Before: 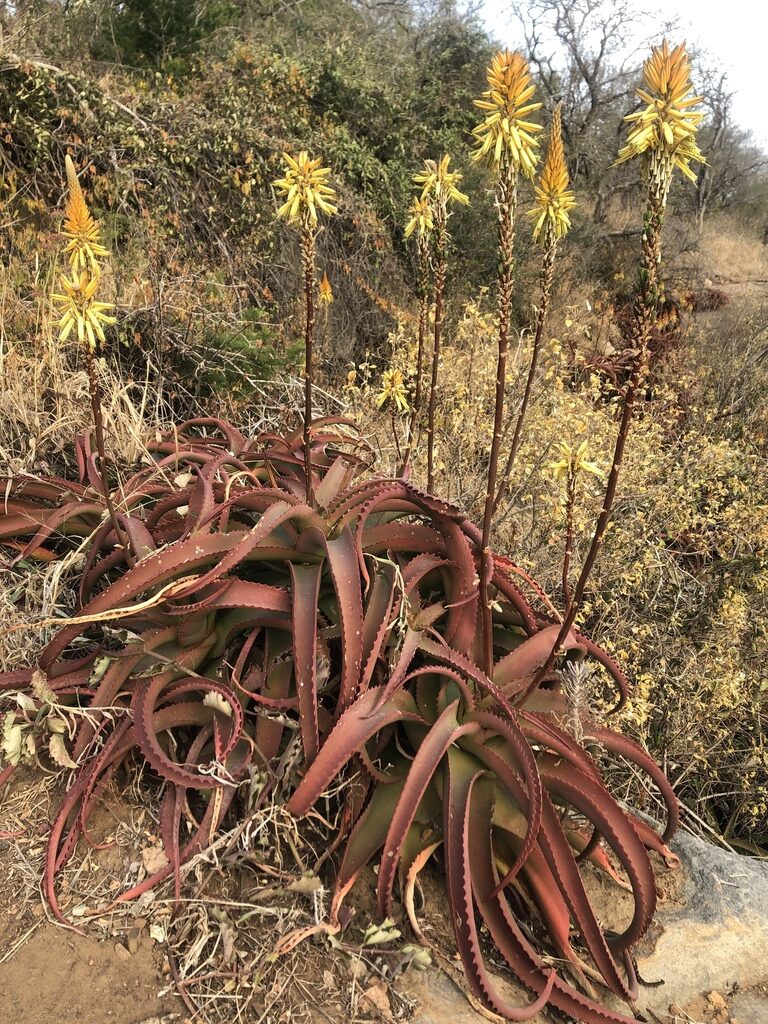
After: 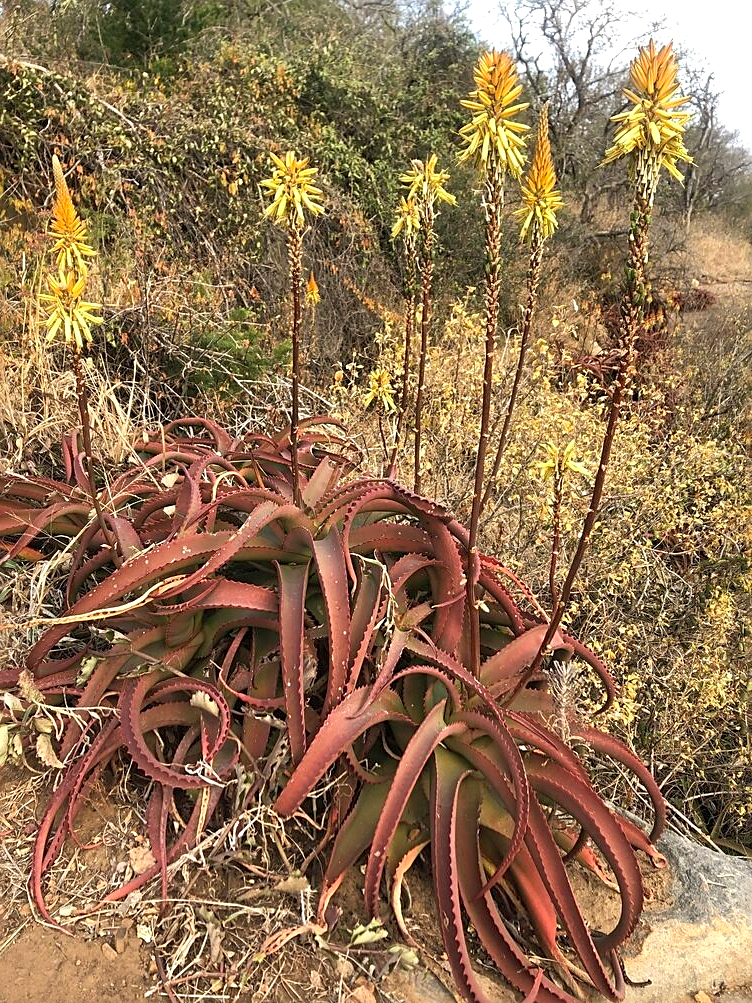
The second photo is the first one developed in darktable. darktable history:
shadows and highlights: shadows 43.06, highlights 6.94
crop: left 1.743%, right 0.268%, bottom 2.011%
exposure: exposure 0.2 EV, compensate highlight preservation false
sharpen: on, module defaults
